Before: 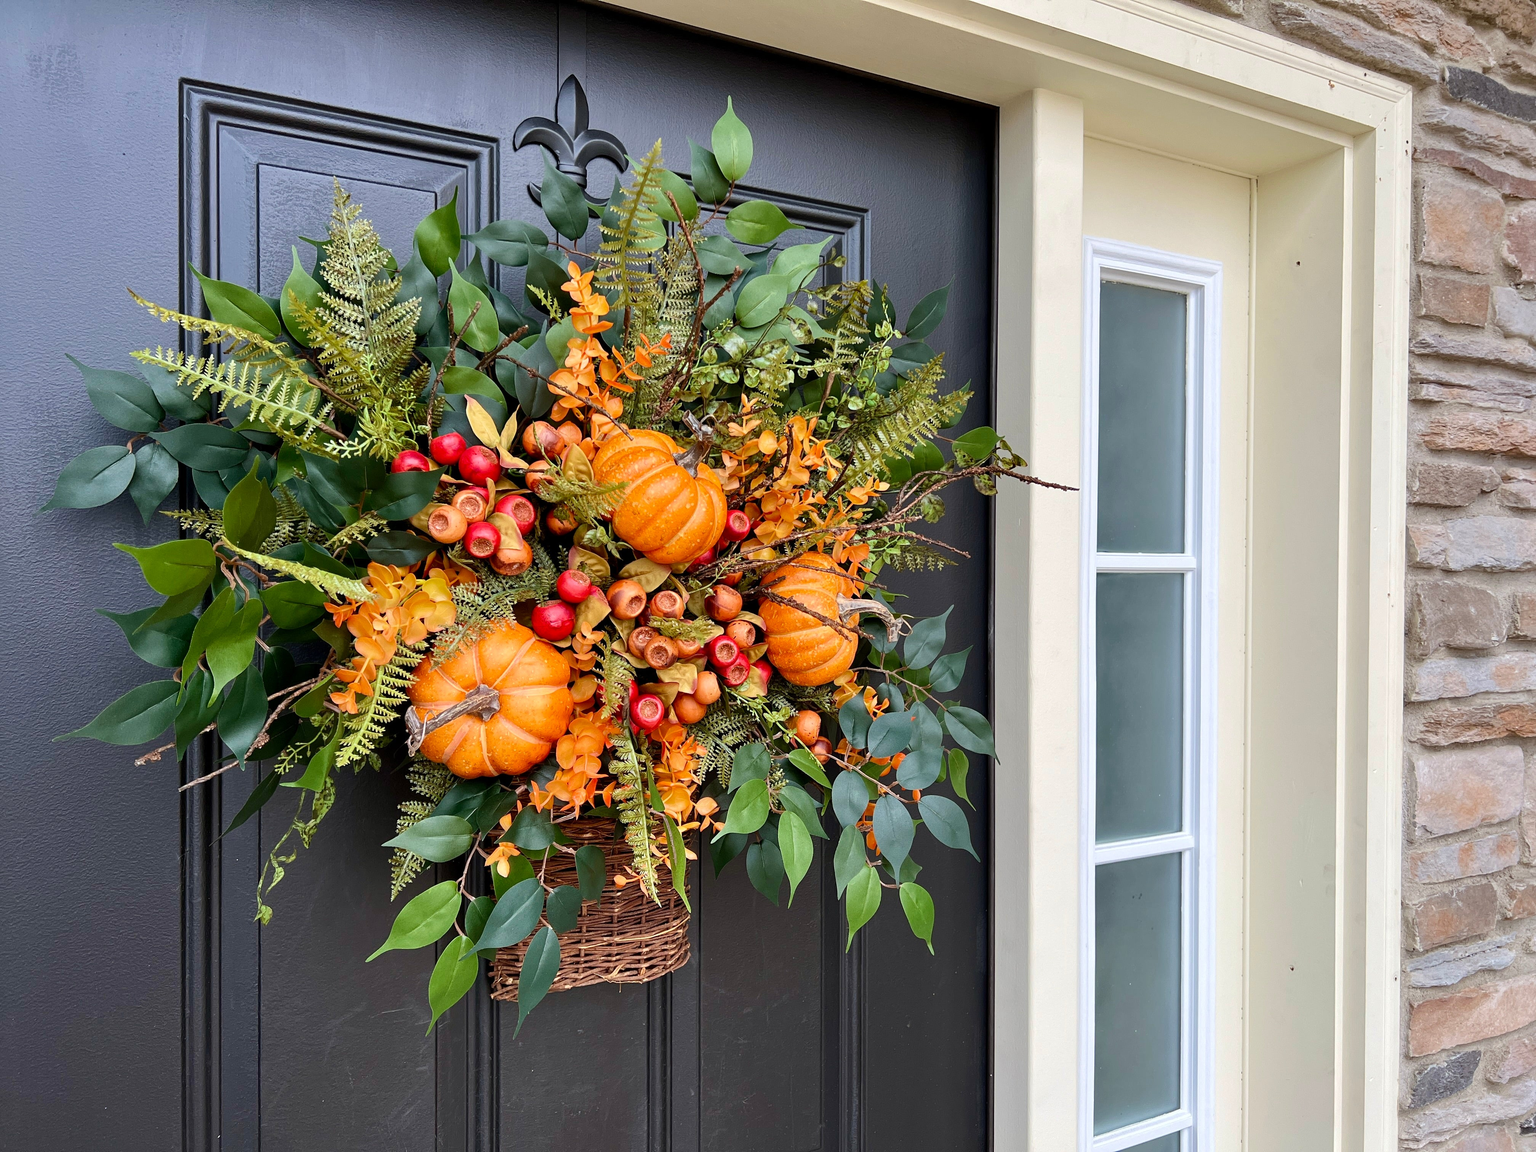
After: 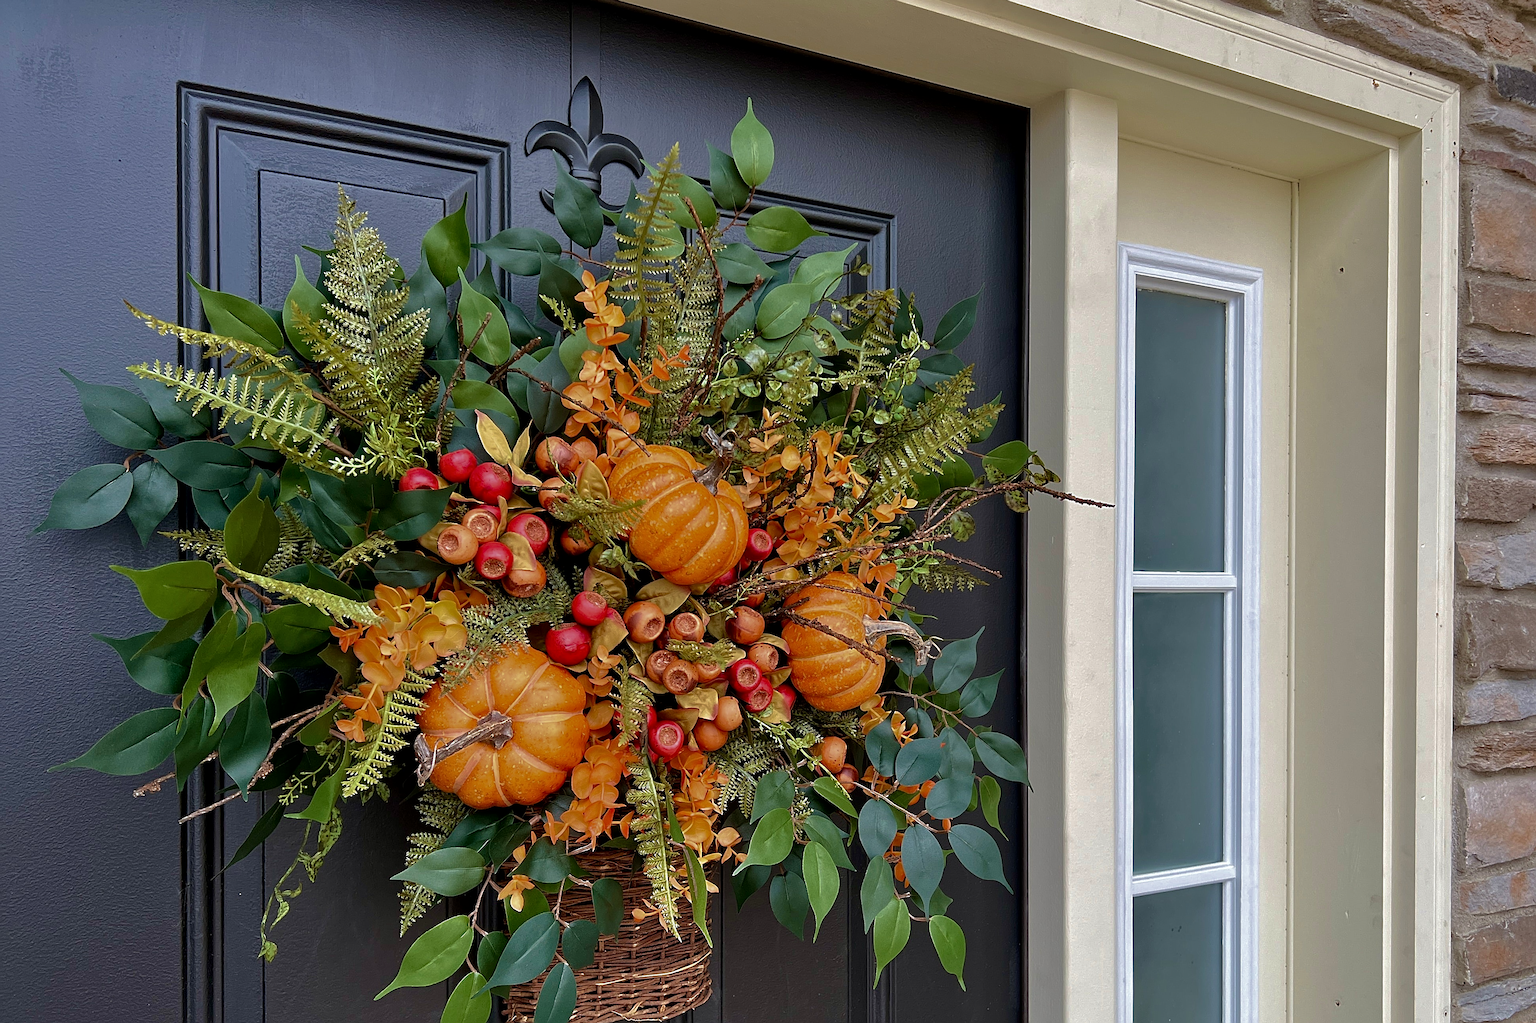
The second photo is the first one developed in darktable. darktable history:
crop and rotate: angle 0.2°, left 0.275%, right 3.127%, bottom 14.18%
base curve: curves: ch0 [(0, 0) (0.826, 0.587) (1, 1)]
velvia: on, module defaults
sharpen: on, module defaults
local contrast: mode bilateral grid, contrast 20, coarseness 50, detail 120%, midtone range 0.2
